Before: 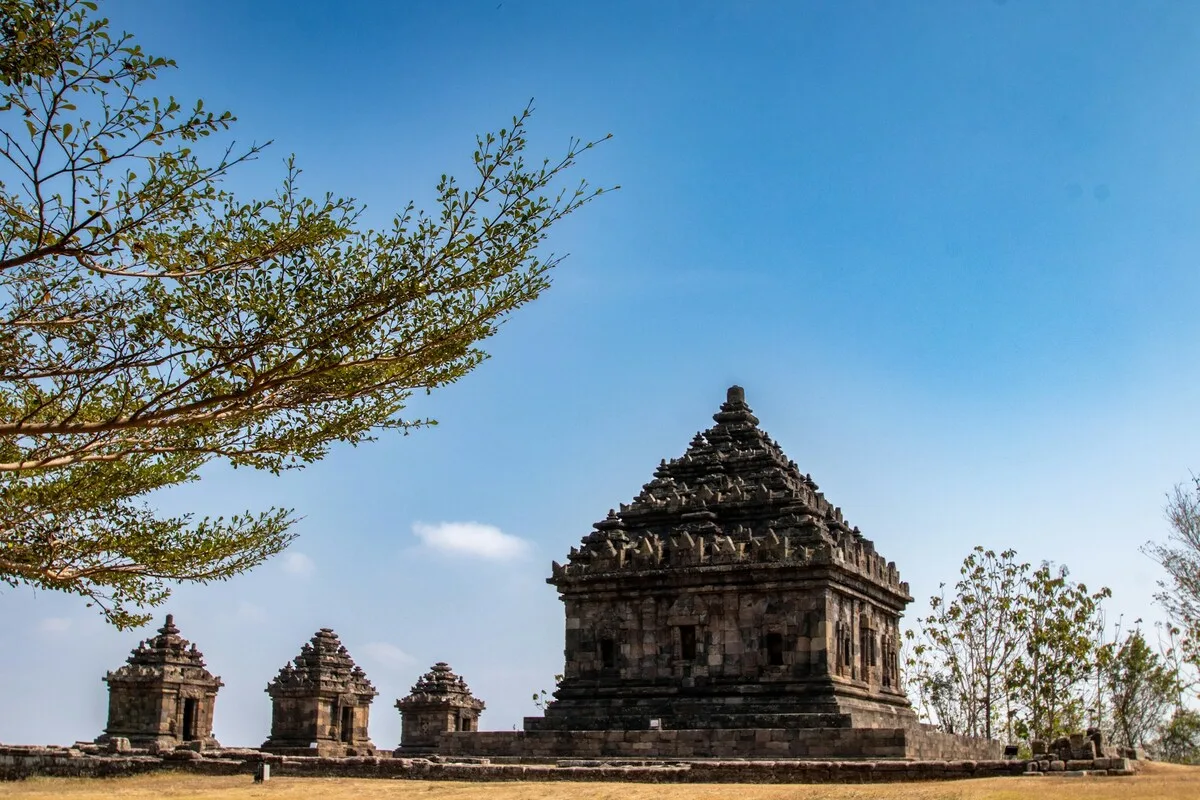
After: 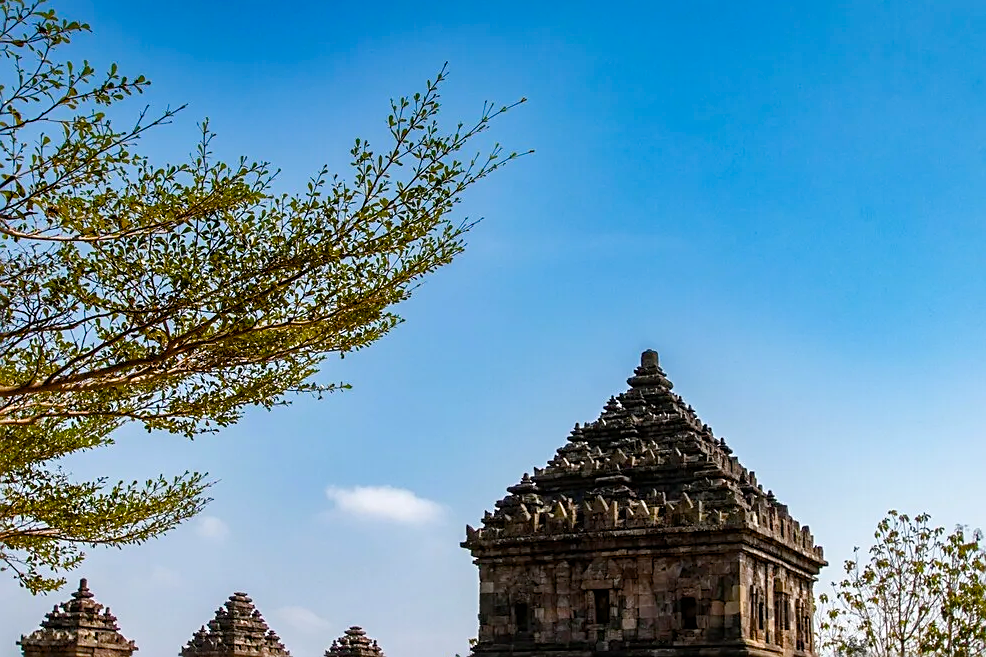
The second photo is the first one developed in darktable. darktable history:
color balance rgb: perceptual saturation grading › global saturation 35%, perceptual saturation grading › highlights -30%, perceptual saturation grading › shadows 35%, perceptual brilliance grading › global brilliance 3%, perceptual brilliance grading › highlights -3%, perceptual brilliance grading › shadows 3%
crop and rotate: left 7.196%, top 4.574%, right 10.605%, bottom 13.178%
sharpen: on, module defaults
